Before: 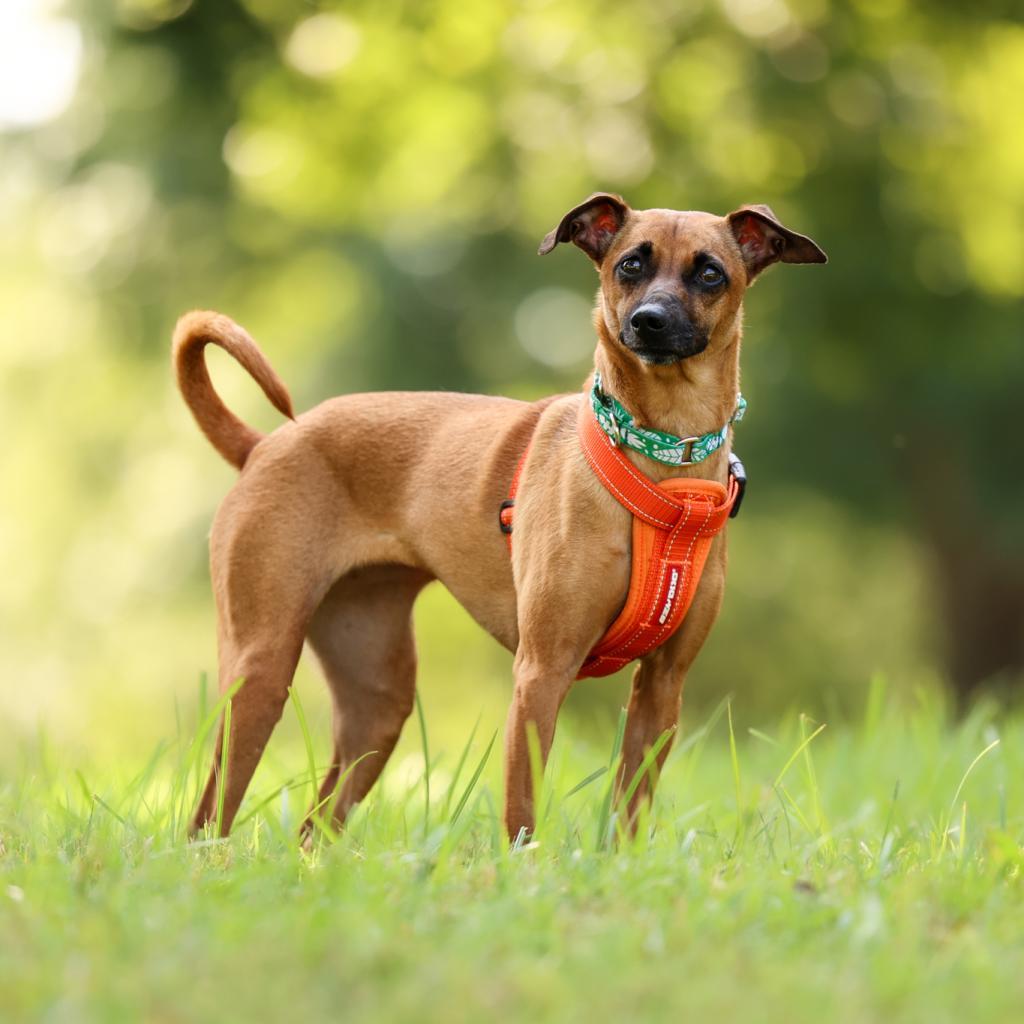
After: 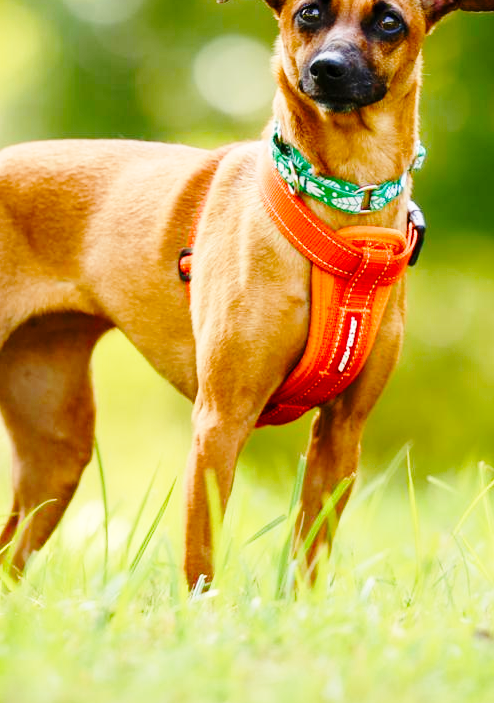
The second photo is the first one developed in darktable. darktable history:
base curve: curves: ch0 [(0, 0) (0.028, 0.03) (0.121, 0.232) (0.46, 0.748) (0.859, 0.968) (1, 1)], preserve colors none
exposure: compensate exposure bias true, compensate highlight preservation false
color balance rgb: perceptual saturation grading › global saturation 20%, perceptual saturation grading › highlights -25%, perceptual saturation grading › shadows 50%
crop: left 31.379%, top 24.658%, right 20.326%, bottom 6.628%
